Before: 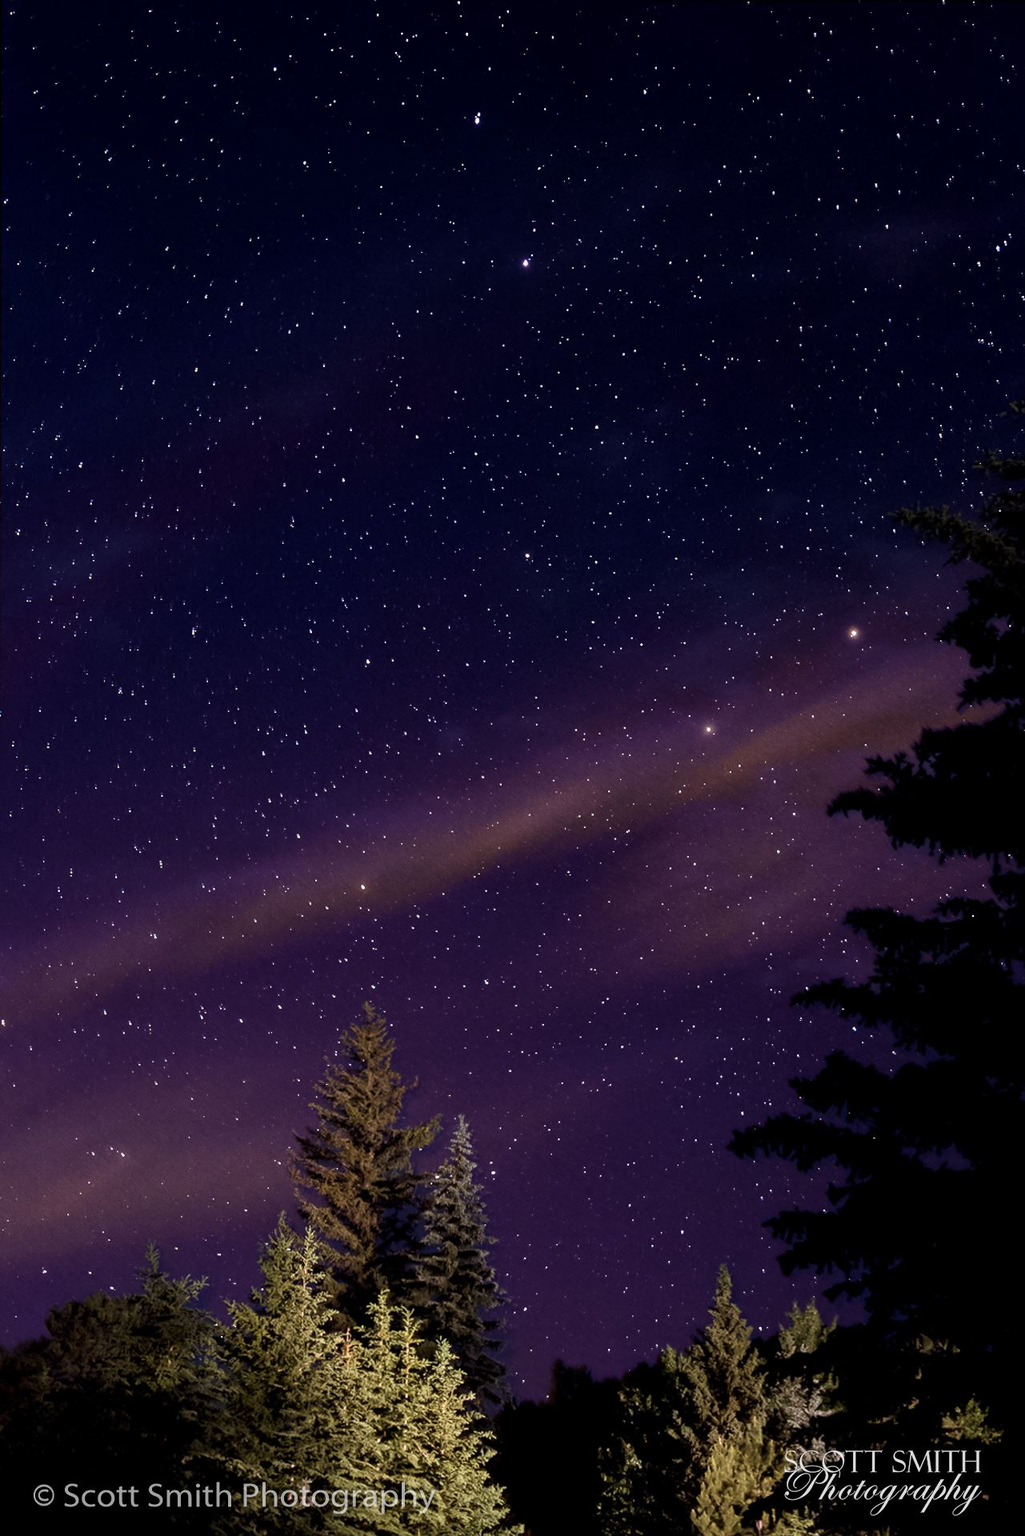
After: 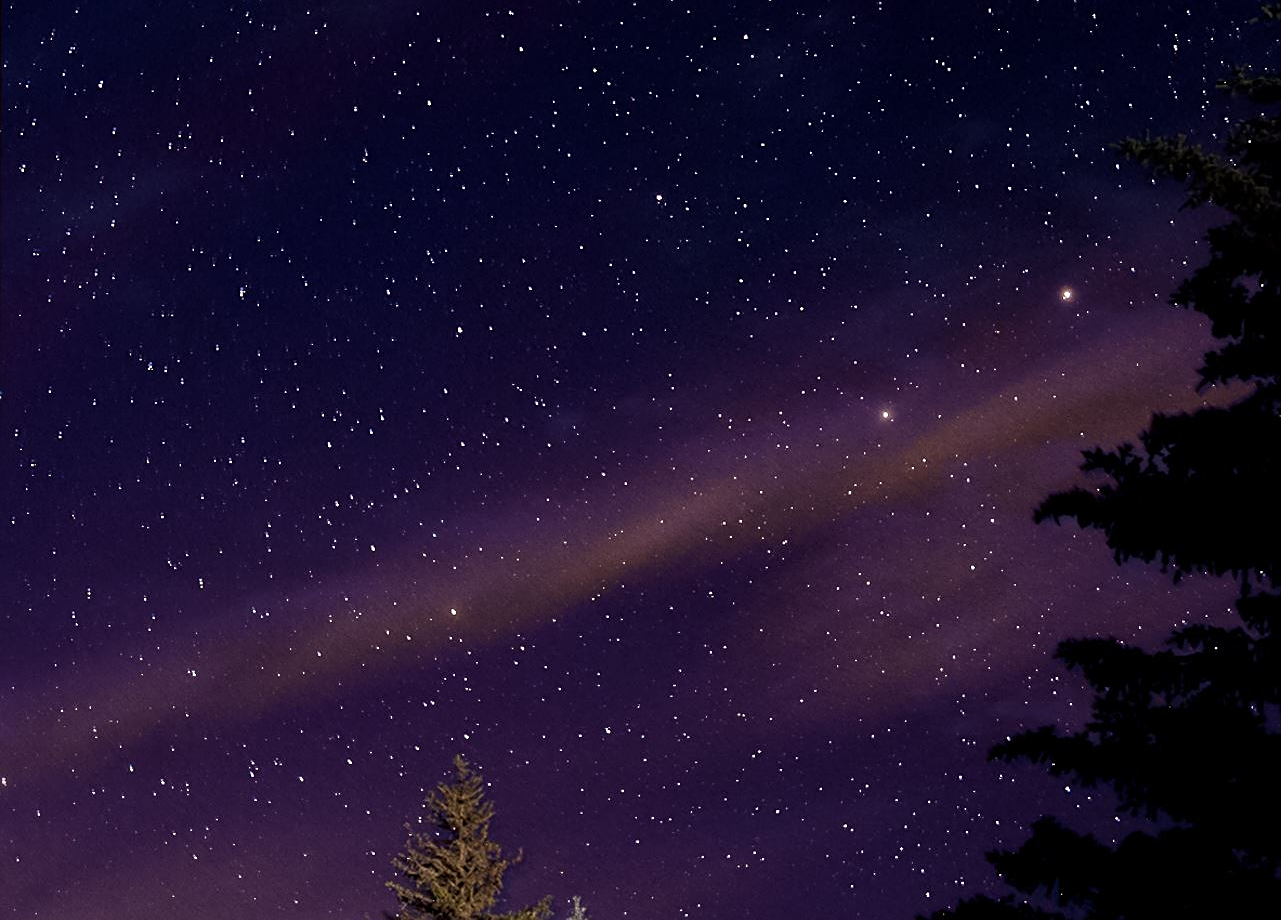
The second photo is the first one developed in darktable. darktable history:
sharpen: on, module defaults
crop and rotate: top 25.923%, bottom 26.138%
